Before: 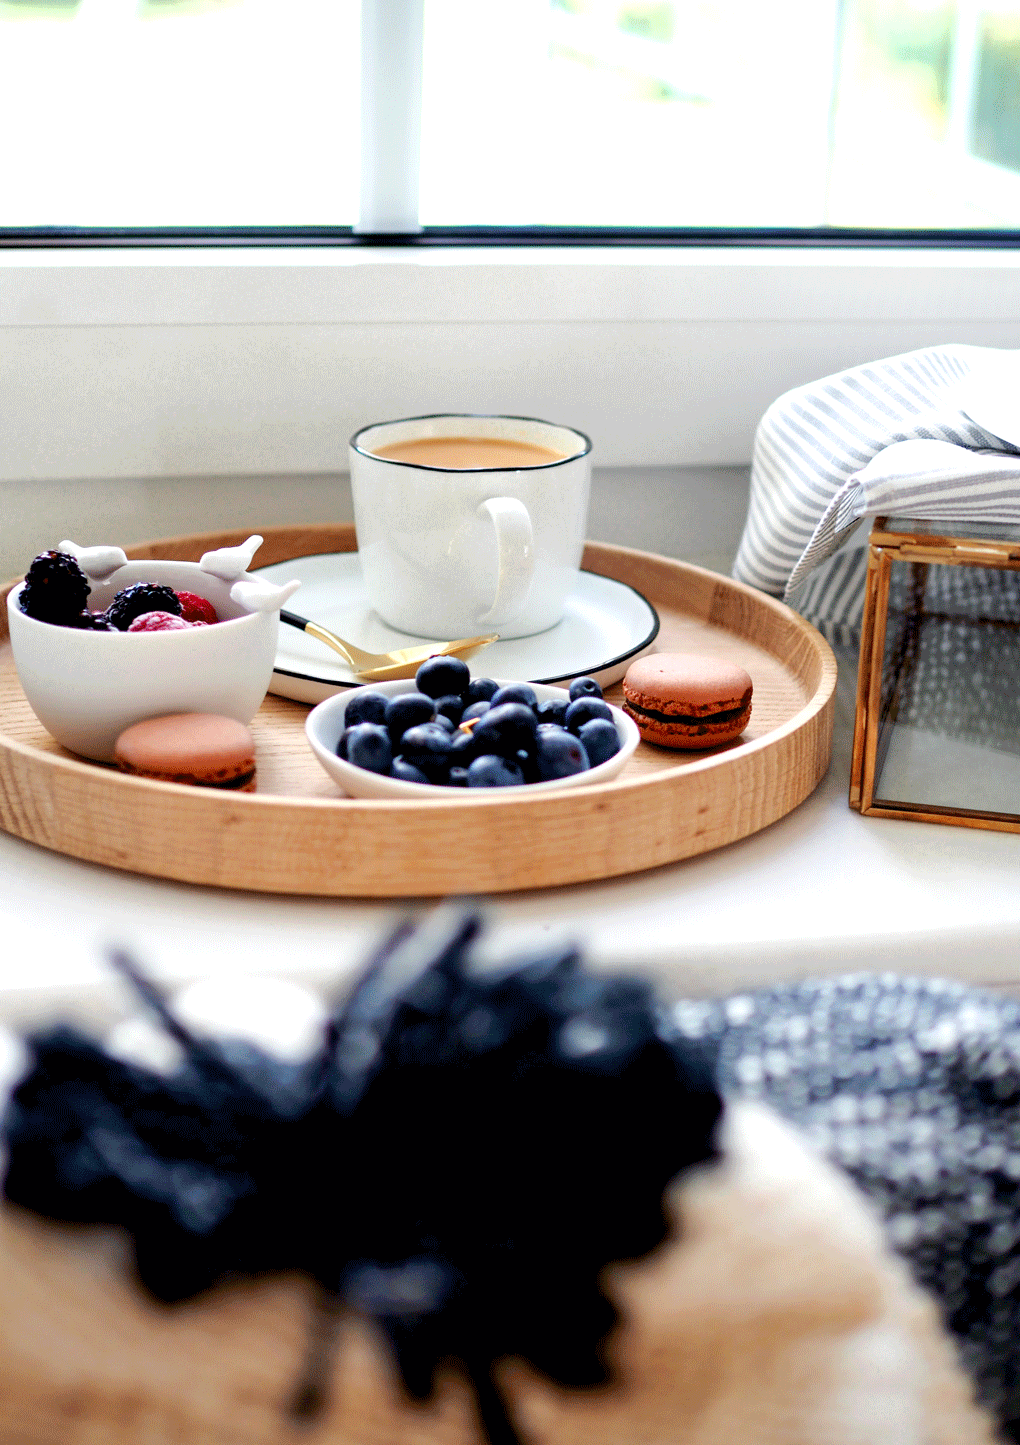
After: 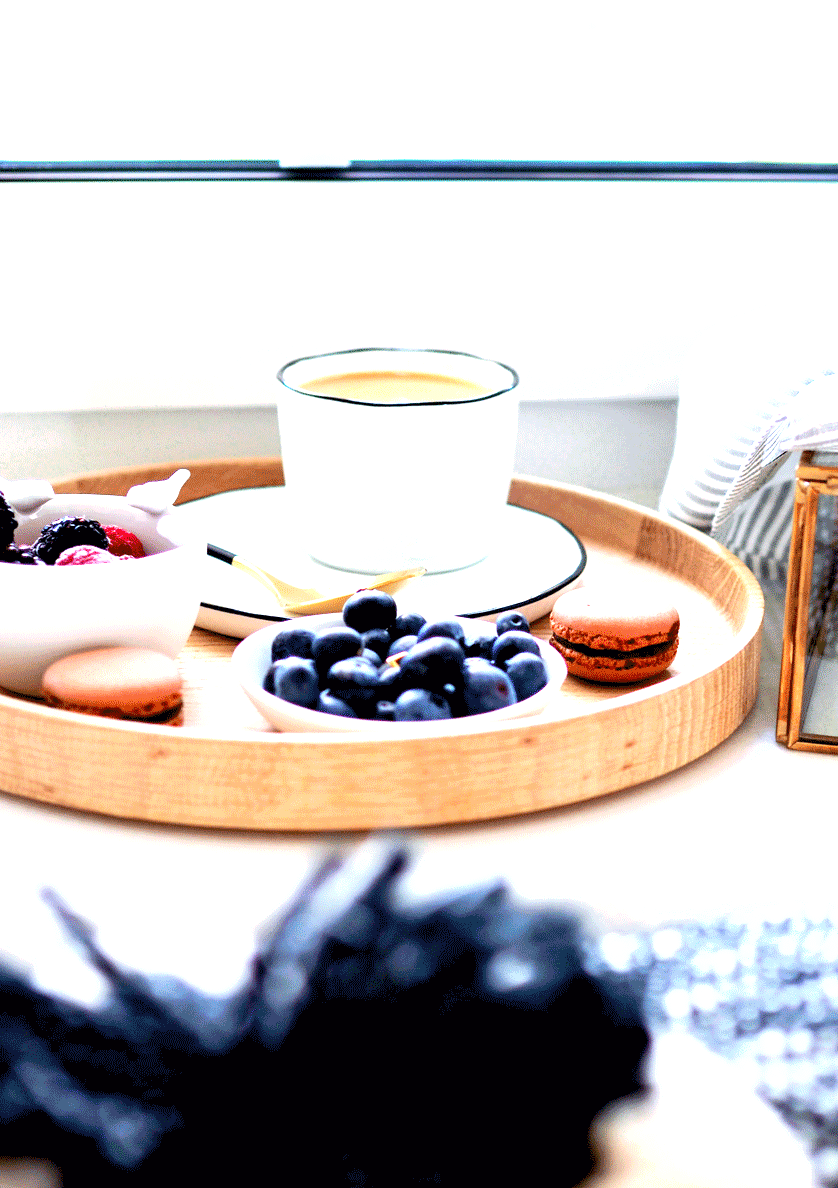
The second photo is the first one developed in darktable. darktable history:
white balance: red 0.974, blue 1.044
exposure: exposure 1.089 EV, compensate highlight preservation false
crop and rotate: left 7.196%, top 4.574%, right 10.605%, bottom 13.178%
